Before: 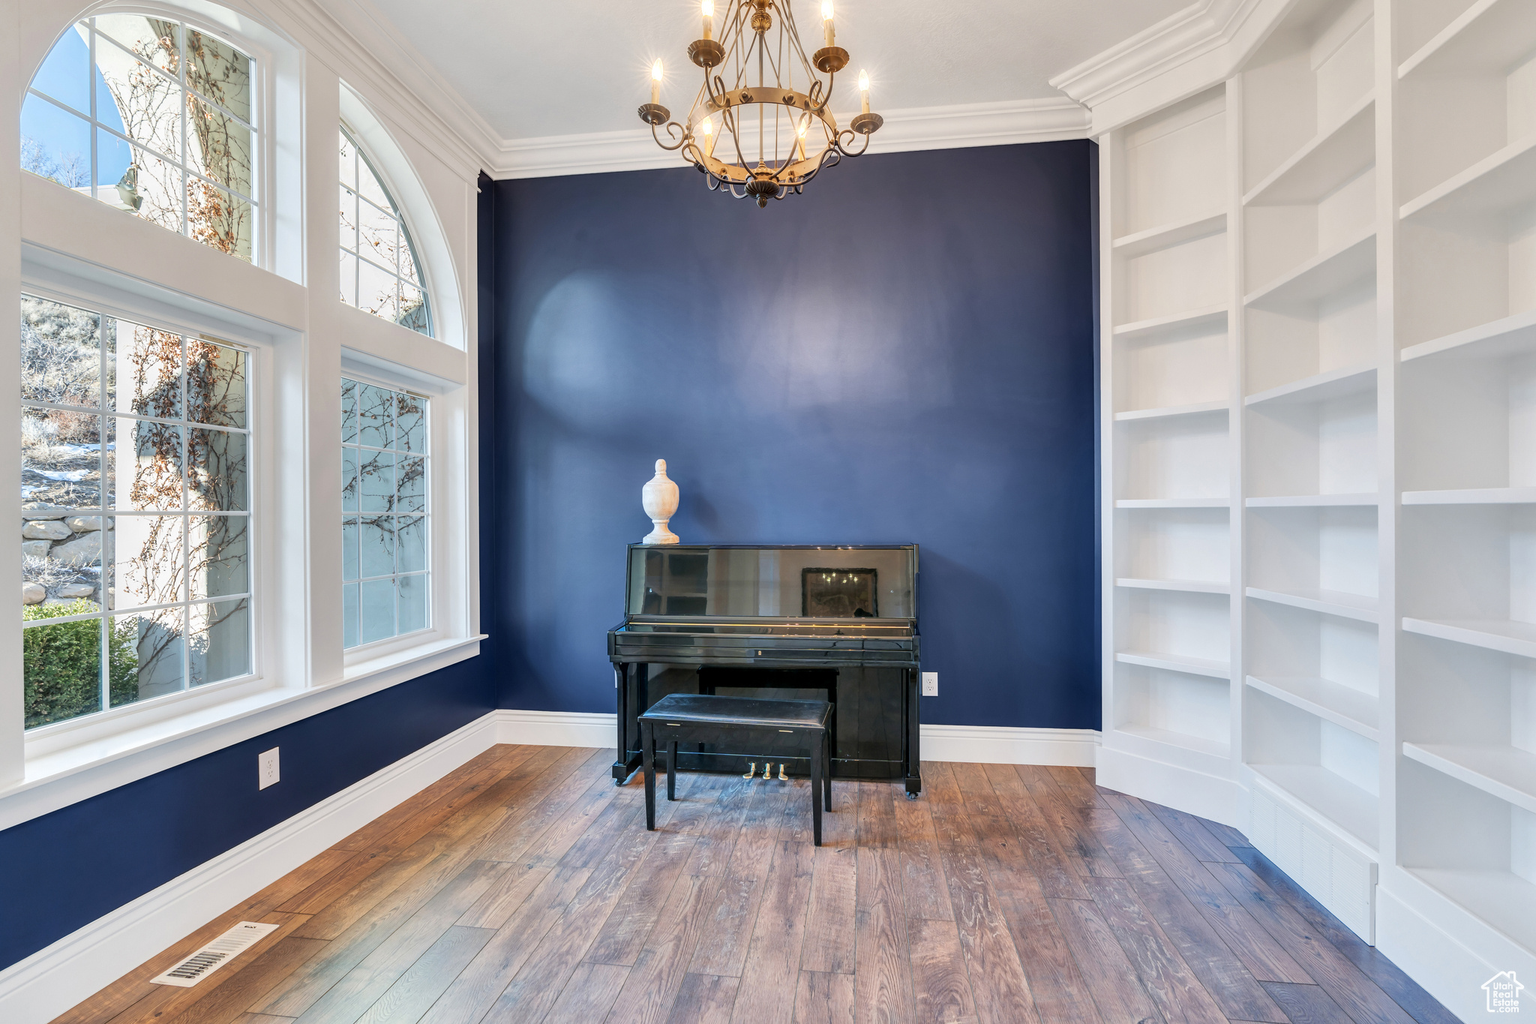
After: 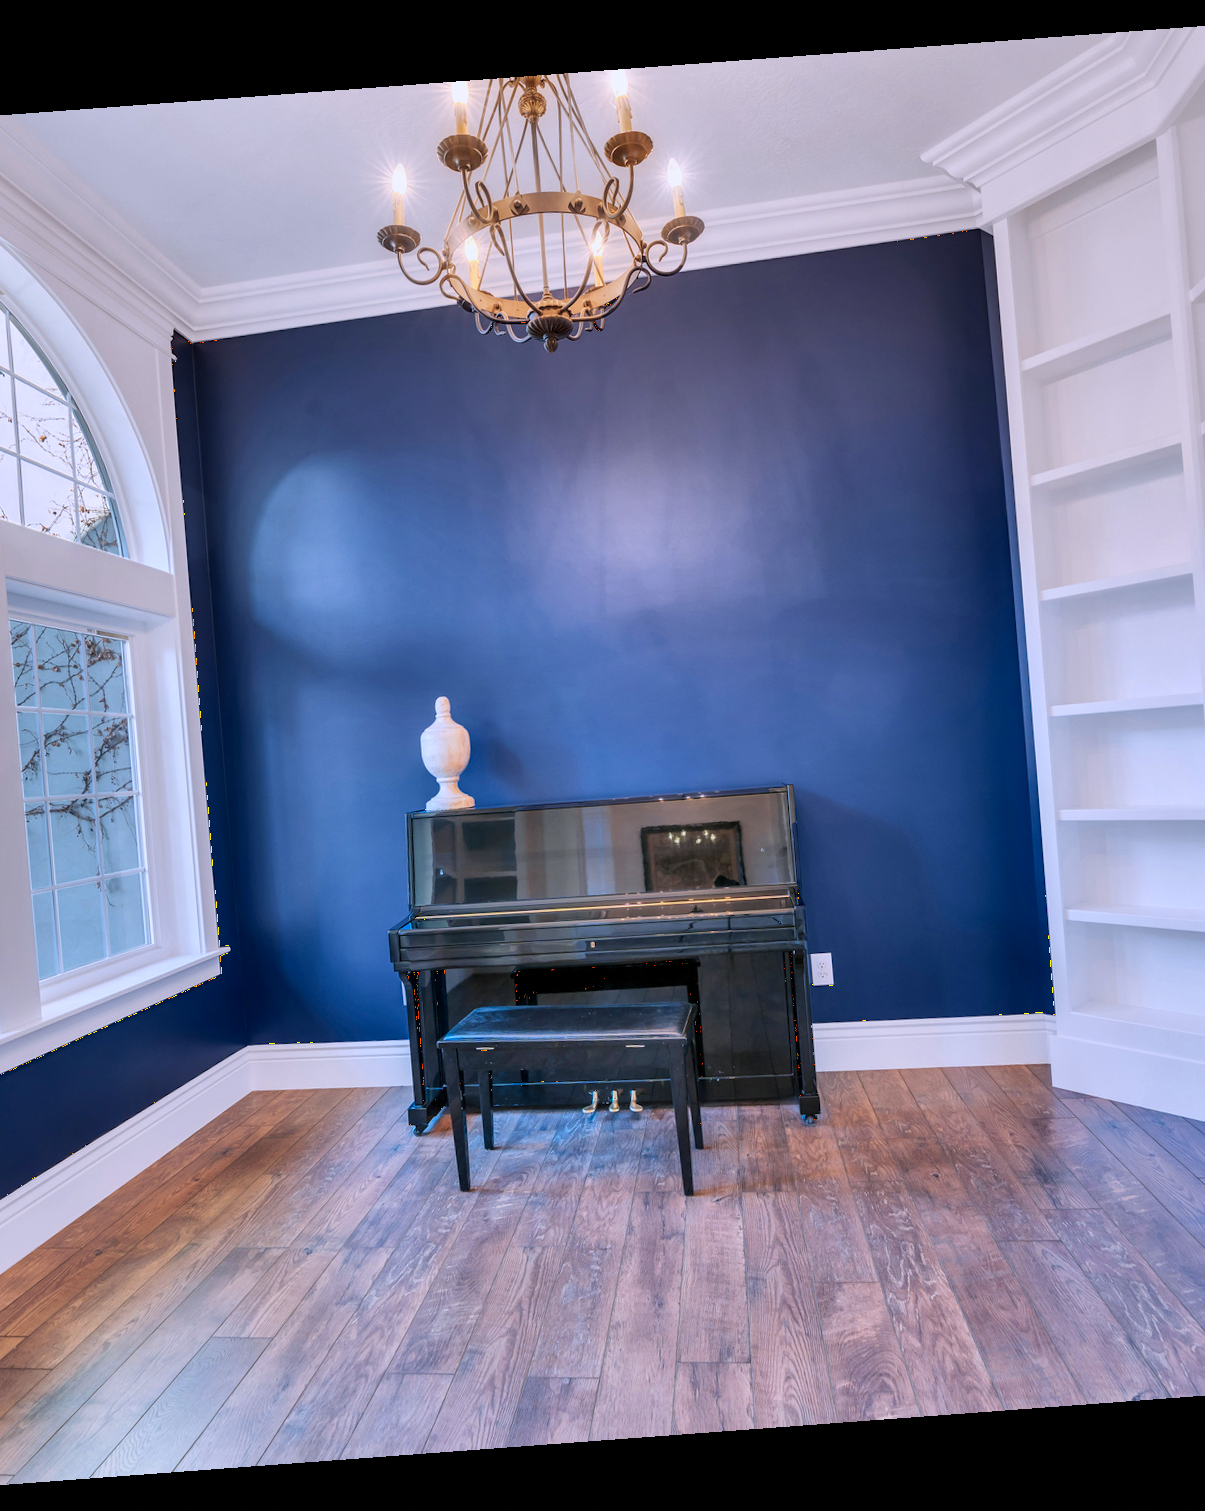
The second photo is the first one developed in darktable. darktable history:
shadows and highlights: shadows 37.27, highlights -28.18, soften with gaussian
rotate and perspective: rotation -4.25°, automatic cropping off
grain: coarseness 0.81 ISO, strength 1.34%, mid-tones bias 0%
crop and rotate: left 22.516%, right 21.234%
fill light: on, module defaults
white balance: emerald 1
color calibration: output R [0.999, 0.026, -0.11, 0], output G [-0.019, 1.037, -0.099, 0], output B [0.022, -0.023, 0.902, 0], illuminant custom, x 0.367, y 0.392, temperature 4437.75 K, clip negative RGB from gamut false
